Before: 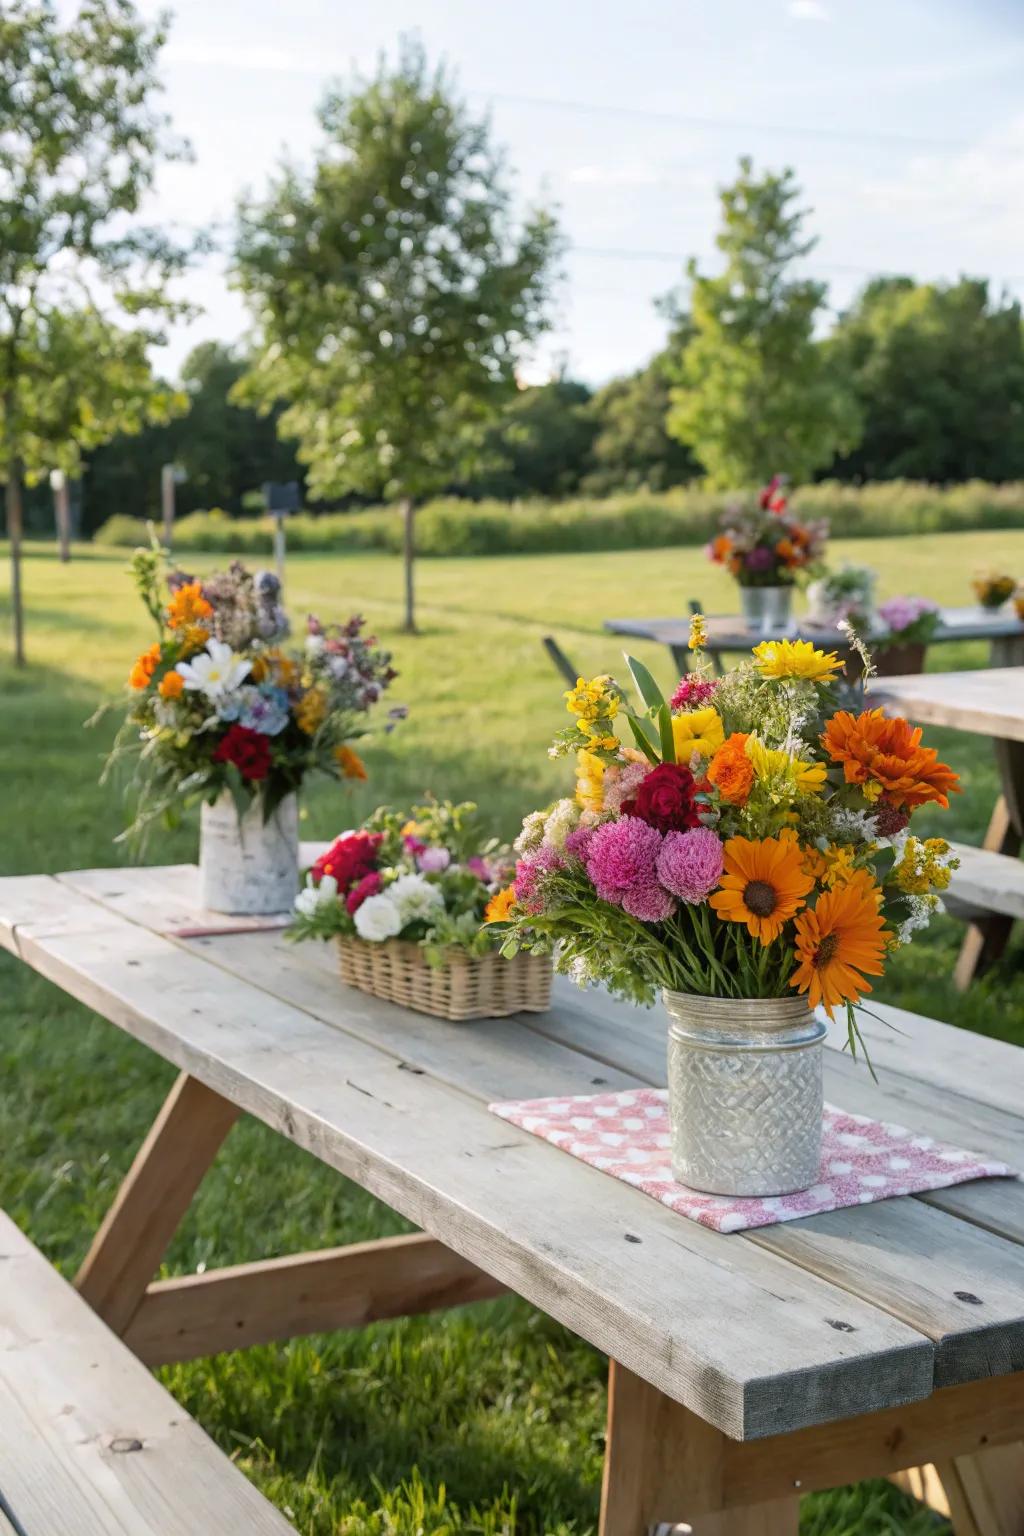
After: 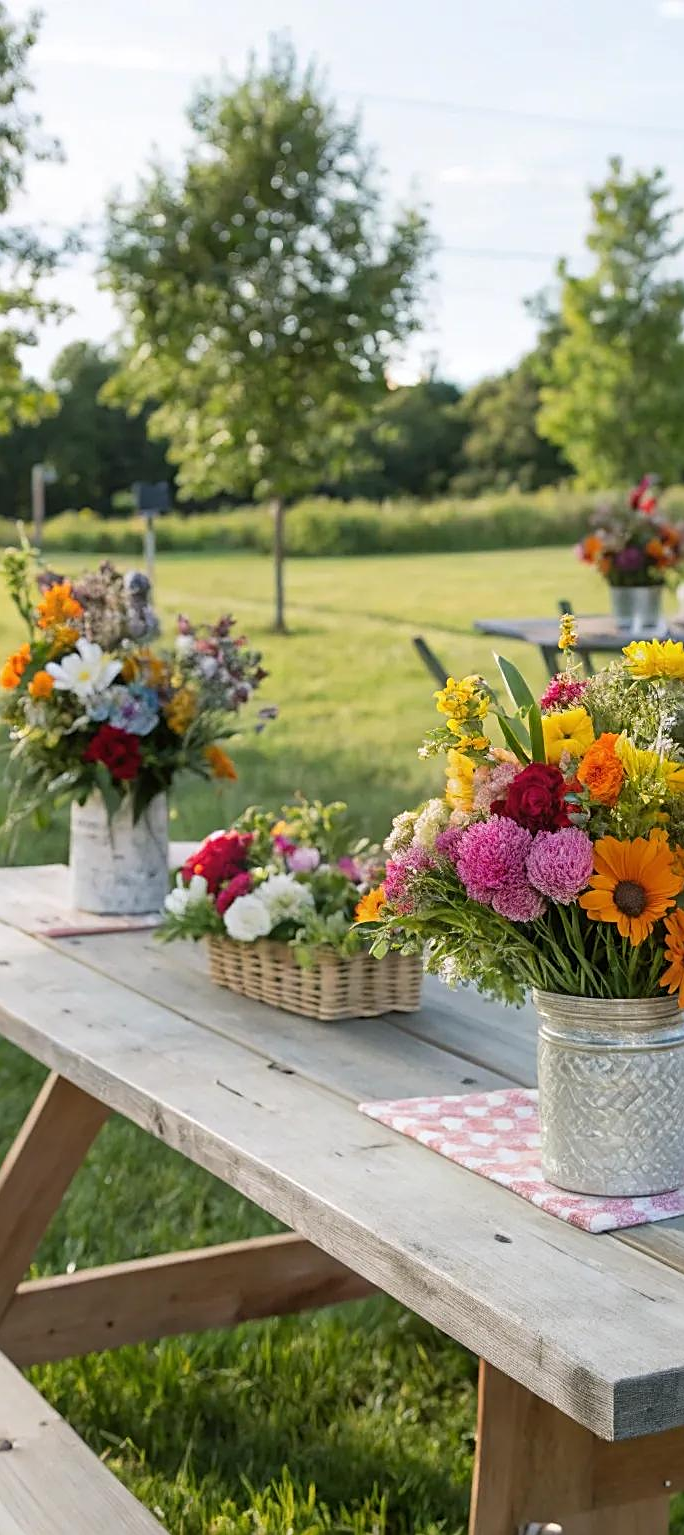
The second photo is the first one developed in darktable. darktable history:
sharpen: on, module defaults
crop and rotate: left 12.756%, right 20.42%
